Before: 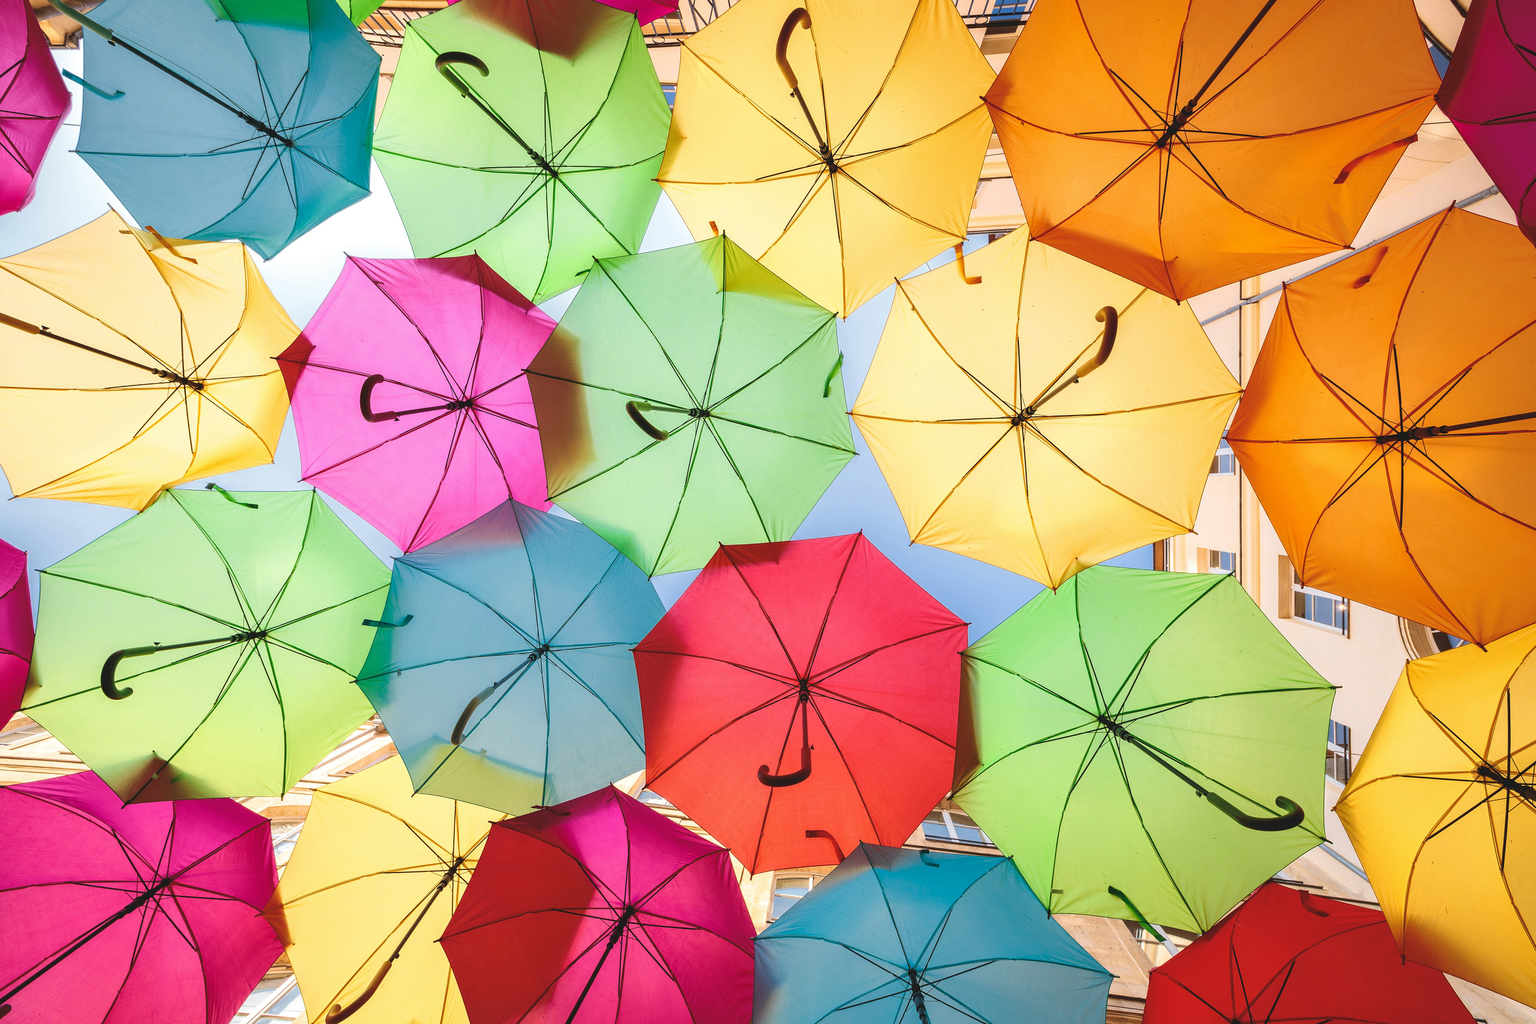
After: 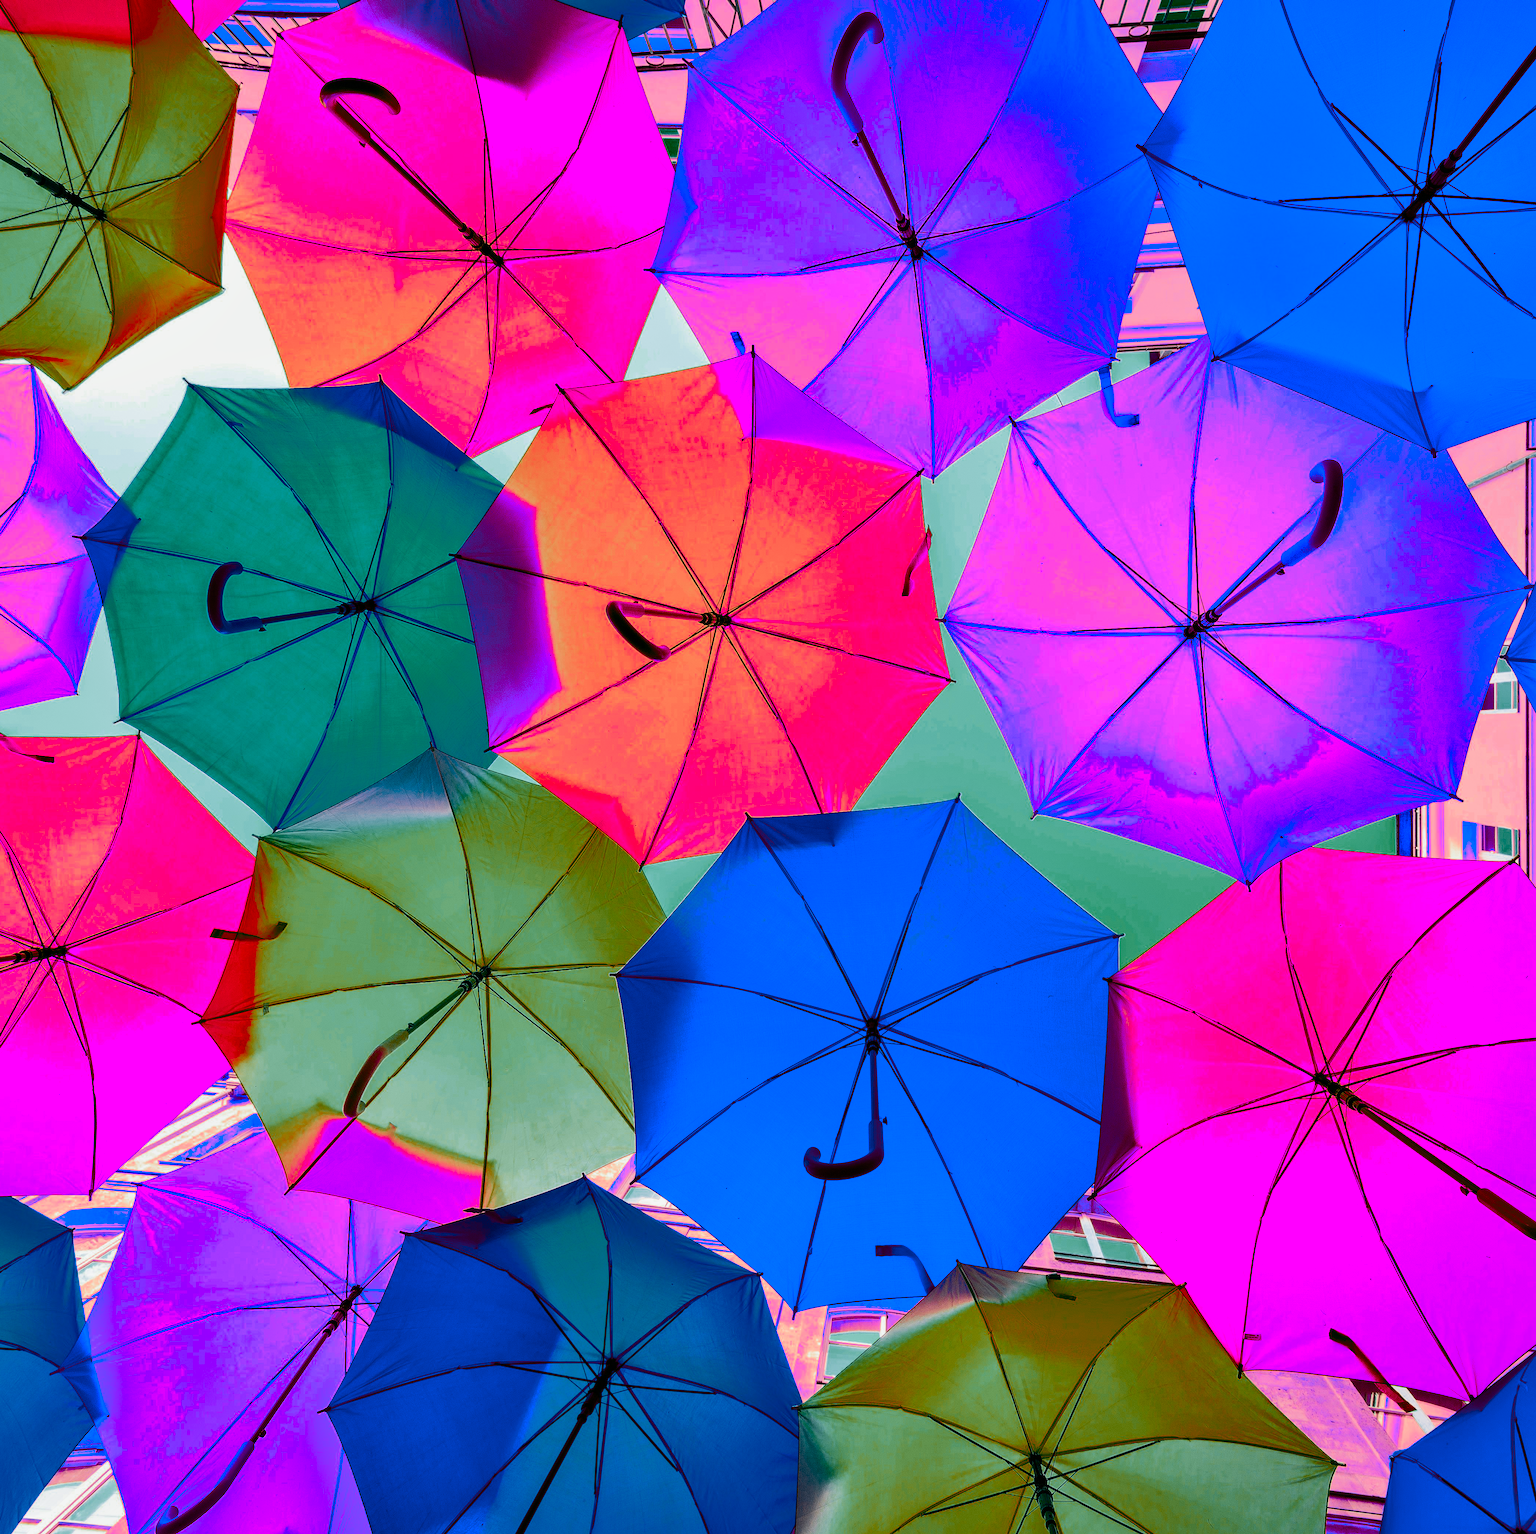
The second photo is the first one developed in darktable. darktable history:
contrast brightness saturation: contrast 0.202, brightness 0.155, saturation 0.22
exposure: black level correction 0.011, exposure -0.471 EV, compensate highlight preservation false
color zones: curves: ch0 [(0.826, 0.353)]; ch1 [(0.242, 0.647) (0.889, 0.342)]; ch2 [(0.246, 0.089) (0.969, 0.068)]
shadows and highlights: low approximation 0.01, soften with gaussian
tone equalizer: -8 EV -0.428 EV, -7 EV -0.363 EV, -6 EV -0.336 EV, -5 EV -0.237 EV, -3 EV 0.219 EV, -2 EV 0.353 EV, -1 EV 0.395 EV, +0 EV 0.398 EV, mask exposure compensation -0.486 EV
tone curve: curves: ch0 [(0, 0) (0.078, 0.052) (0.236, 0.22) (0.427, 0.472) (0.508, 0.586) (0.654, 0.742) (0.793, 0.851) (0.994, 0.974)]; ch1 [(0, 0) (0.161, 0.092) (0.35, 0.33) (0.392, 0.392) (0.456, 0.456) (0.505, 0.502) (0.537, 0.518) (0.553, 0.534) (0.602, 0.579) (0.718, 0.718) (1, 1)]; ch2 [(0, 0) (0.346, 0.362) (0.411, 0.412) (0.502, 0.502) (0.531, 0.521) (0.586, 0.59) (0.621, 0.604) (1, 1)], color space Lab, independent channels, preserve colors none
color balance rgb: shadows lift › chroma 0.728%, shadows lift › hue 113.01°, linear chroma grading › global chroma 15.293%, perceptual saturation grading › global saturation 25.677%, global vibrance 16.609%, saturation formula JzAzBz (2021)
crop and rotate: left 14.457%, right 18.839%
